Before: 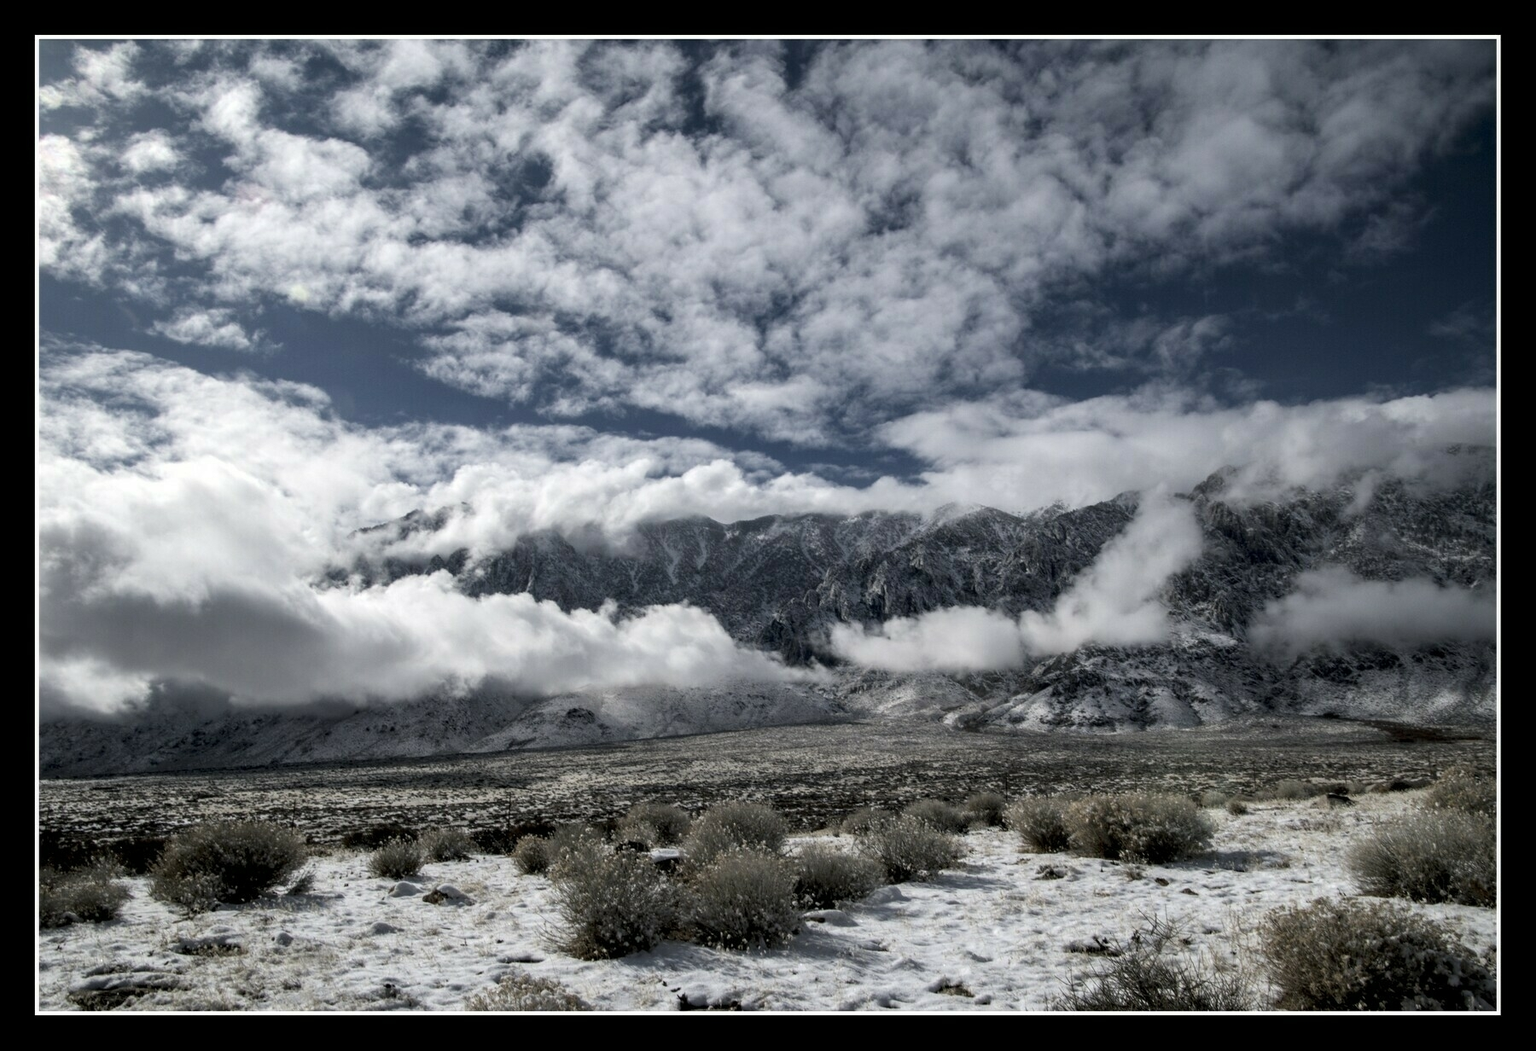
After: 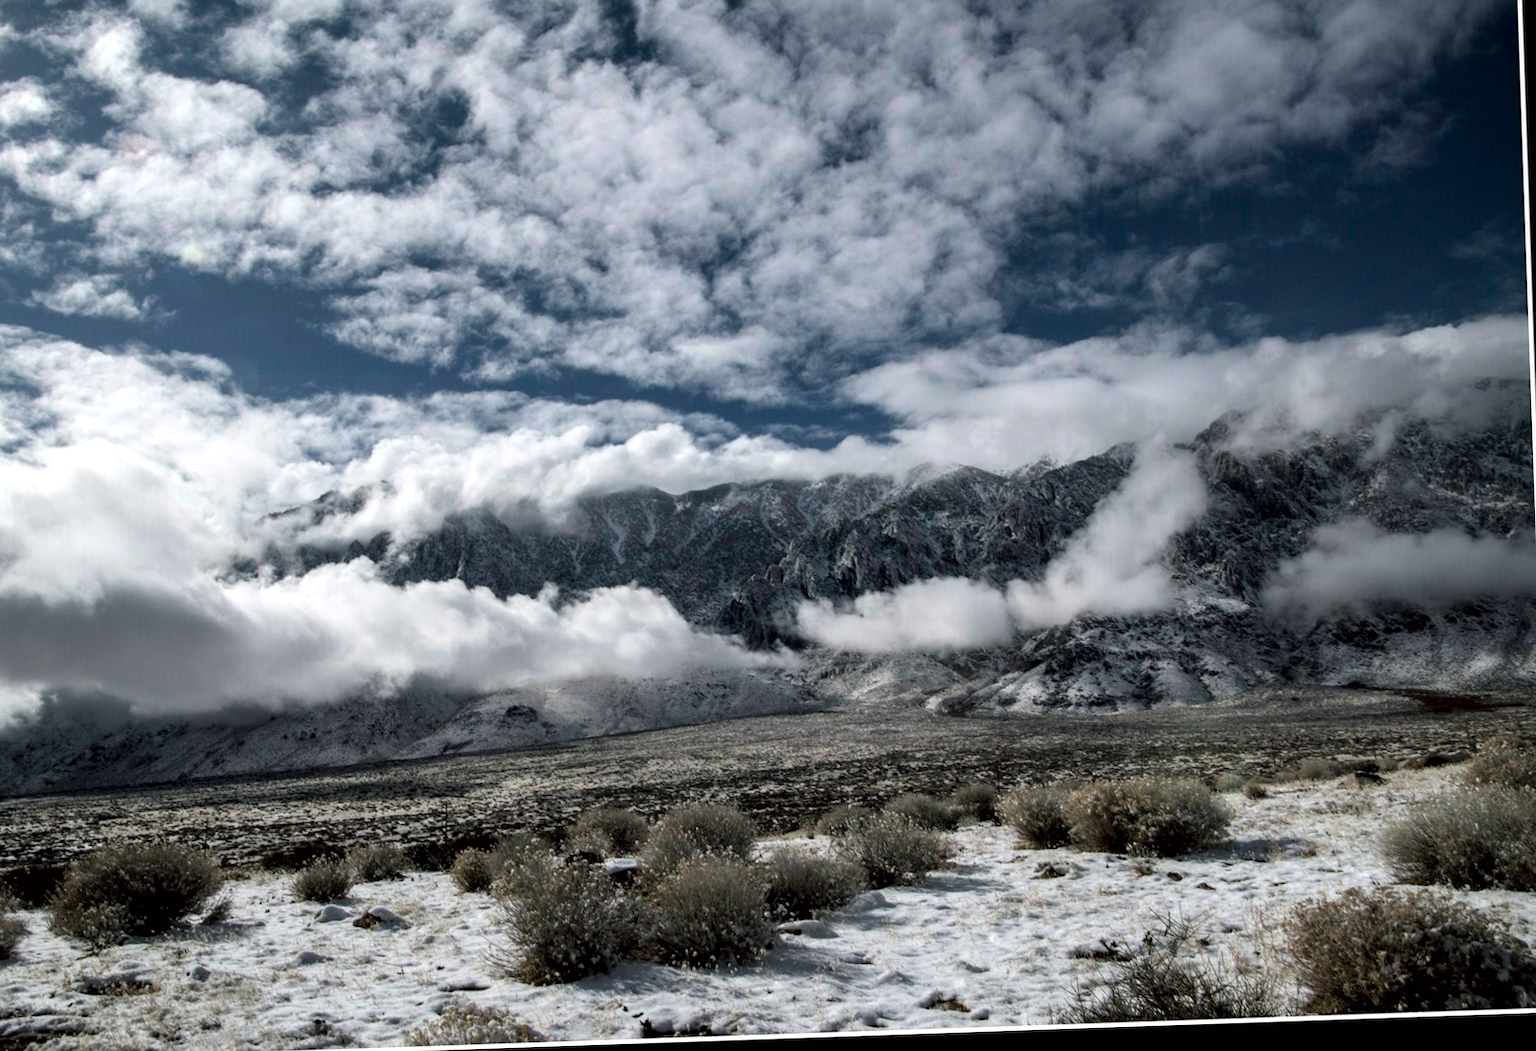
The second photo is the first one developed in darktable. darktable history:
crop and rotate: angle 1.96°, left 5.673%, top 5.673%
contrast brightness saturation: saturation -0.05
color balance: lift [1, 1, 0.999, 1.001], gamma [1, 1.003, 1.005, 0.995], gain [1, 0.992, 0.988, 1.012], contrast 5%, output saturation 110%
